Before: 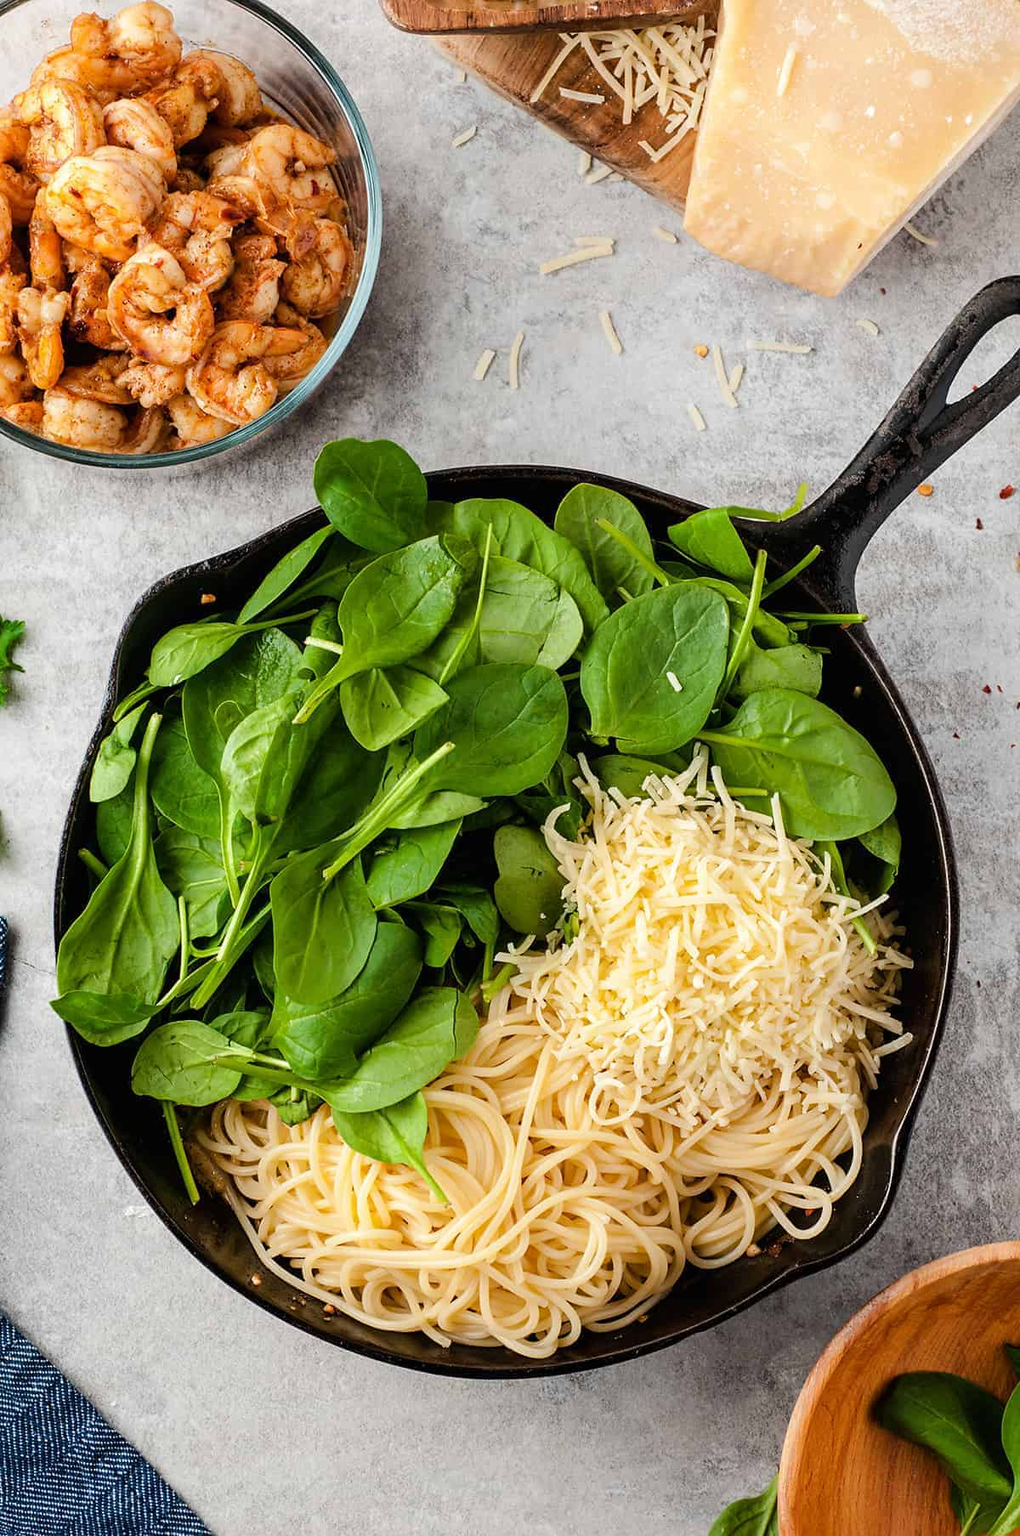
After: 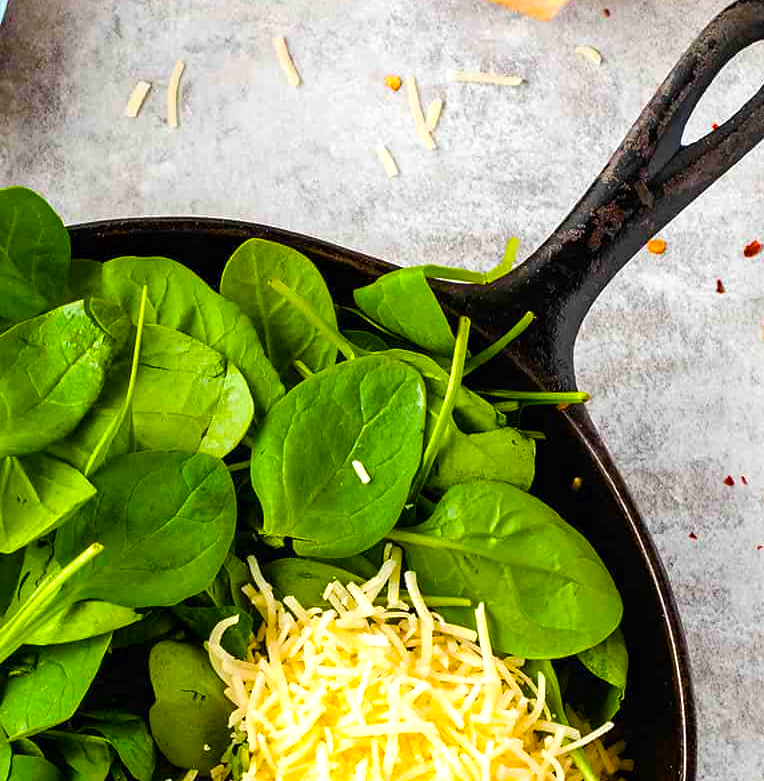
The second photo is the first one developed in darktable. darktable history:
crop: left 36.005%, top 18.293%, right 0.31%, bottom 38.444%
color balance rgb: linear chroma grading › shadows 10%, linear chroma grading › highlights 10%, linear chroma grading › global chroma 15%, linear chroma grading › mid-tones 15%, perceptual saturation grading › global saturation 40%, perceptual saturation grading › highlights -25%, perceptual saturation grading › mid-tones 35%, perceptual saturation grading › shadows 35%, perceptual brilliance grading › global brilliance 11.29%, global vibrance 11.29%
